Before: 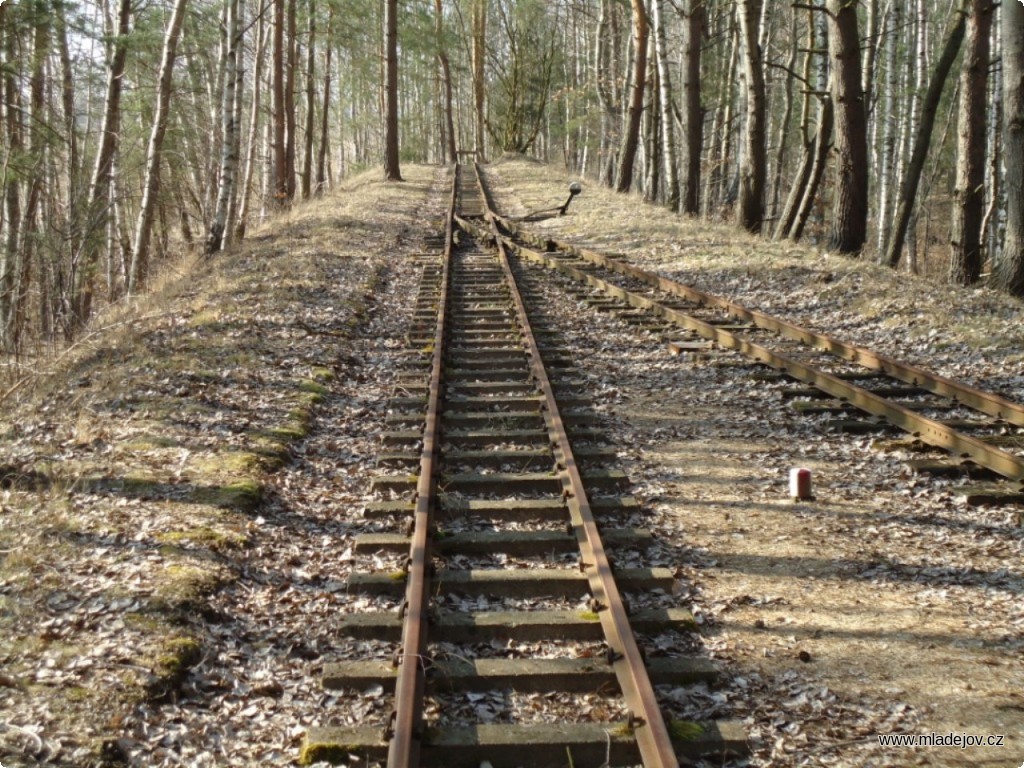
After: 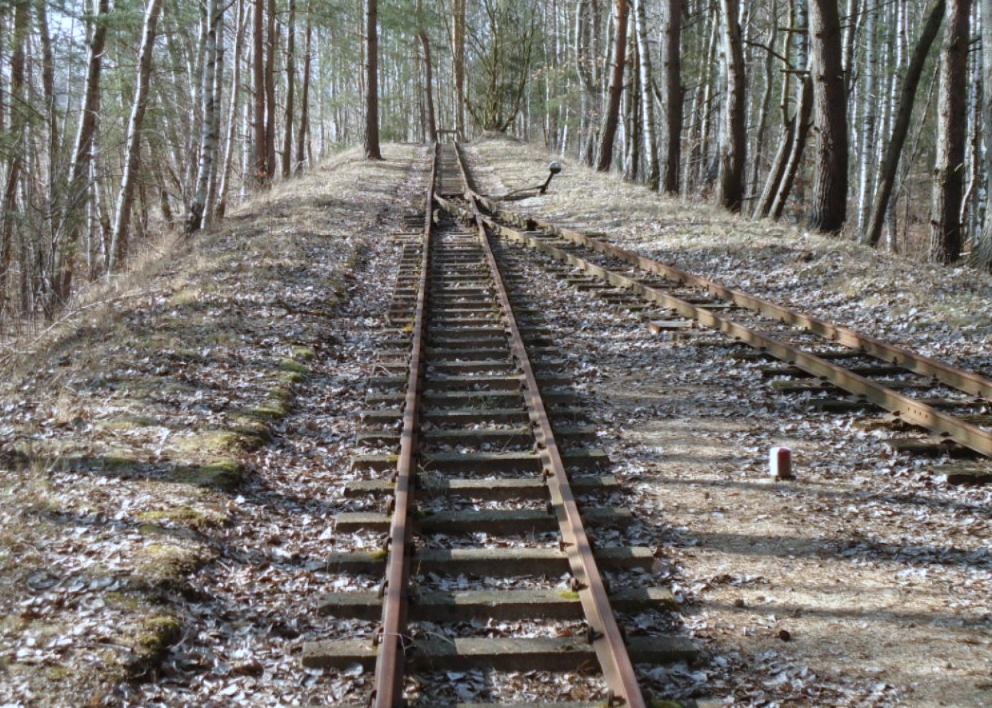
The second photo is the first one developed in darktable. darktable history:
color correction: highlights a* -2.35, highlights b* -18.19
tone equalizer: mask exposure compensation -0.49 EV
crop: left 2.037%, top 2.804%, right 1%, bottom 4.917%
